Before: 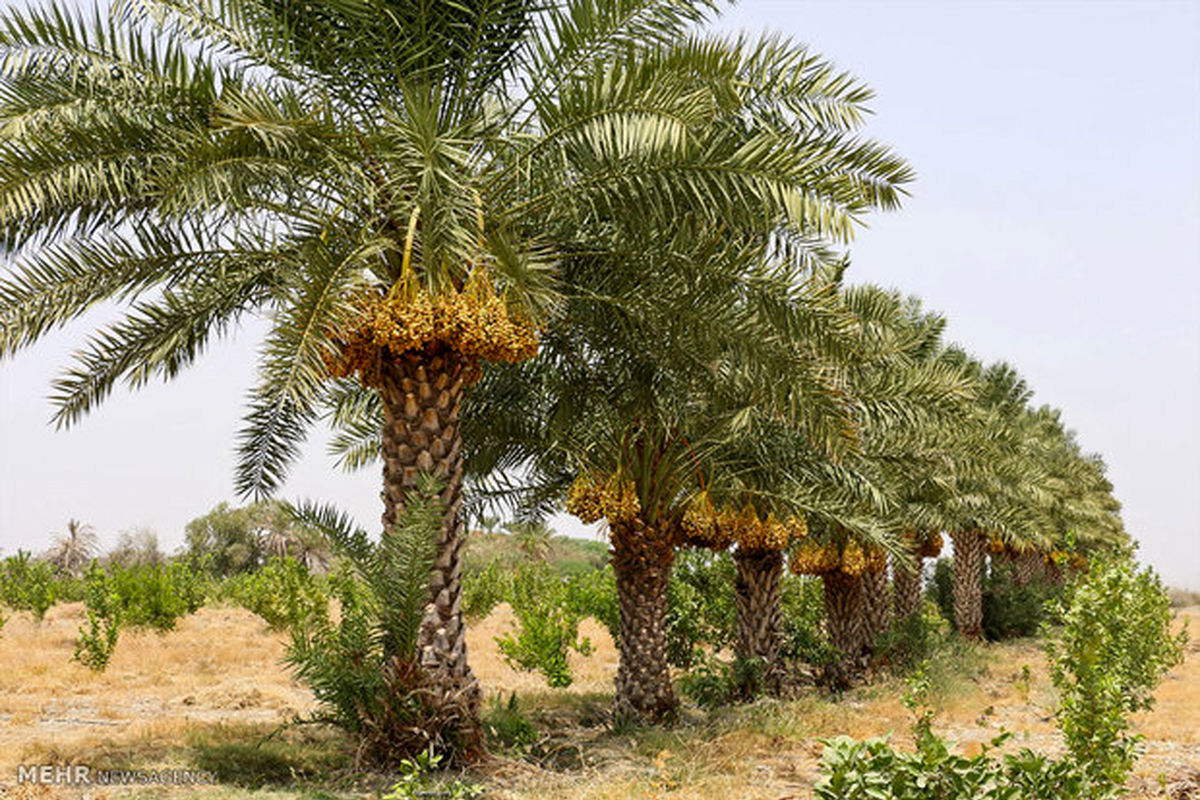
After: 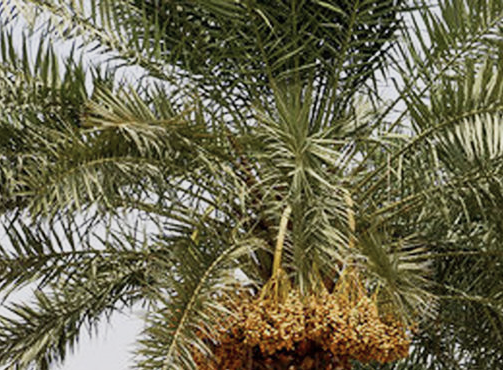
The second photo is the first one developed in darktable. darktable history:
sigmoid: contrast 1.22, skew 0.65
color zones: curves: ch0 [(0, 0.5) (0.143, 0.5) (0.286, 0.5) (0.429, 0.504) (0.571, 0.5) (0.714, 0.509) (0.857, 0.5) (1, 0.5)]; ch1 [(0, 0.425) (0.143, 0.425) (0.286, 0.375) (0.429, 0.405) (0.571, 0.5) (0.714, 0.47) (0.857, 0.425) (1, 0.435)]; ch2 [(0, 0.5) (0.143, 0.5) (0.286, 0.5) (0.429, 0.517) (0.571, 0.5) (0.714, 0.51) (0.857, 0.5) (1, 0.5)]
crop and rotate: left 10.817%, top 0.062%, right 47.194%, bottom 53.626%
